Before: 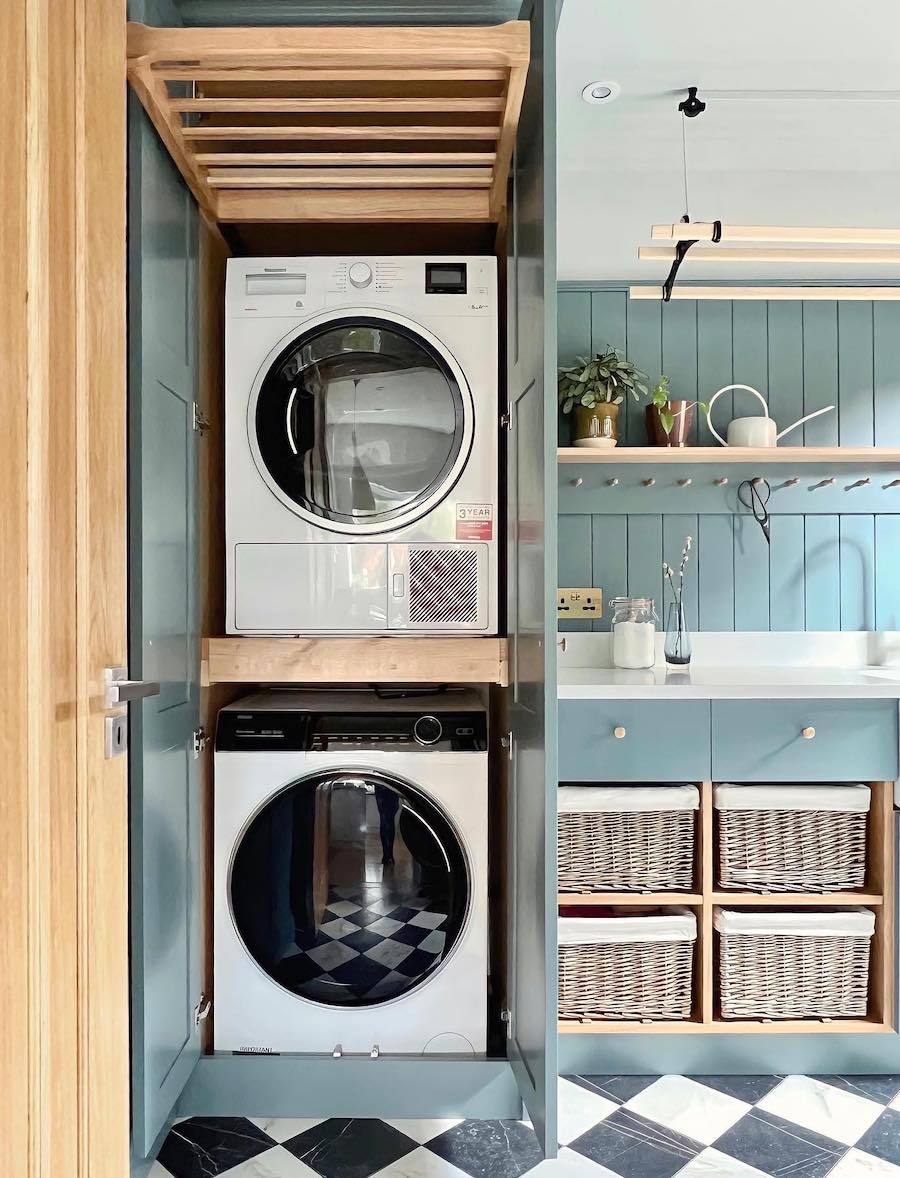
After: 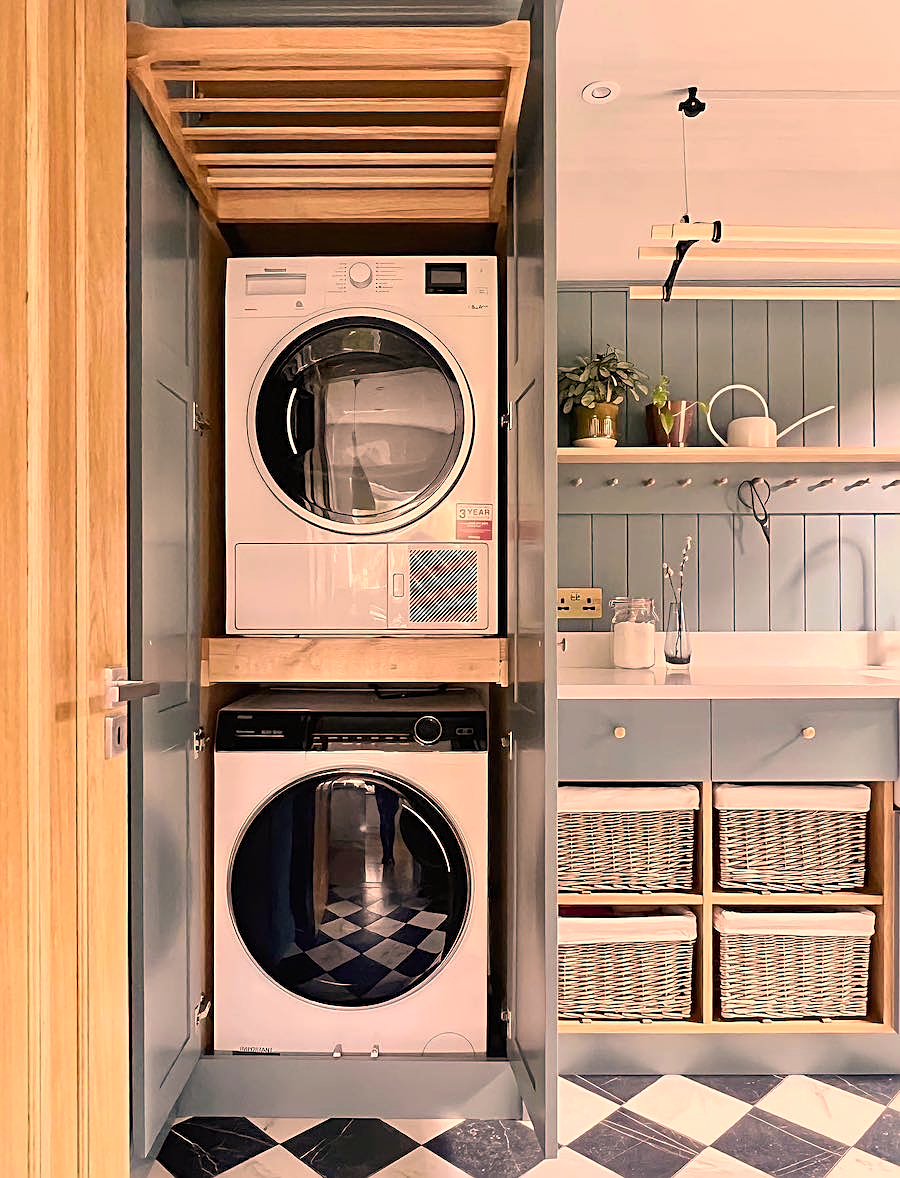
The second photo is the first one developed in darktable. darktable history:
exposure: exposure -0.043 EV, compensate exposure bias true, compensate highlight preservation false
color correction: highlights a* 22.1, highlights b* 21.99
sharpen: on, module defaults
